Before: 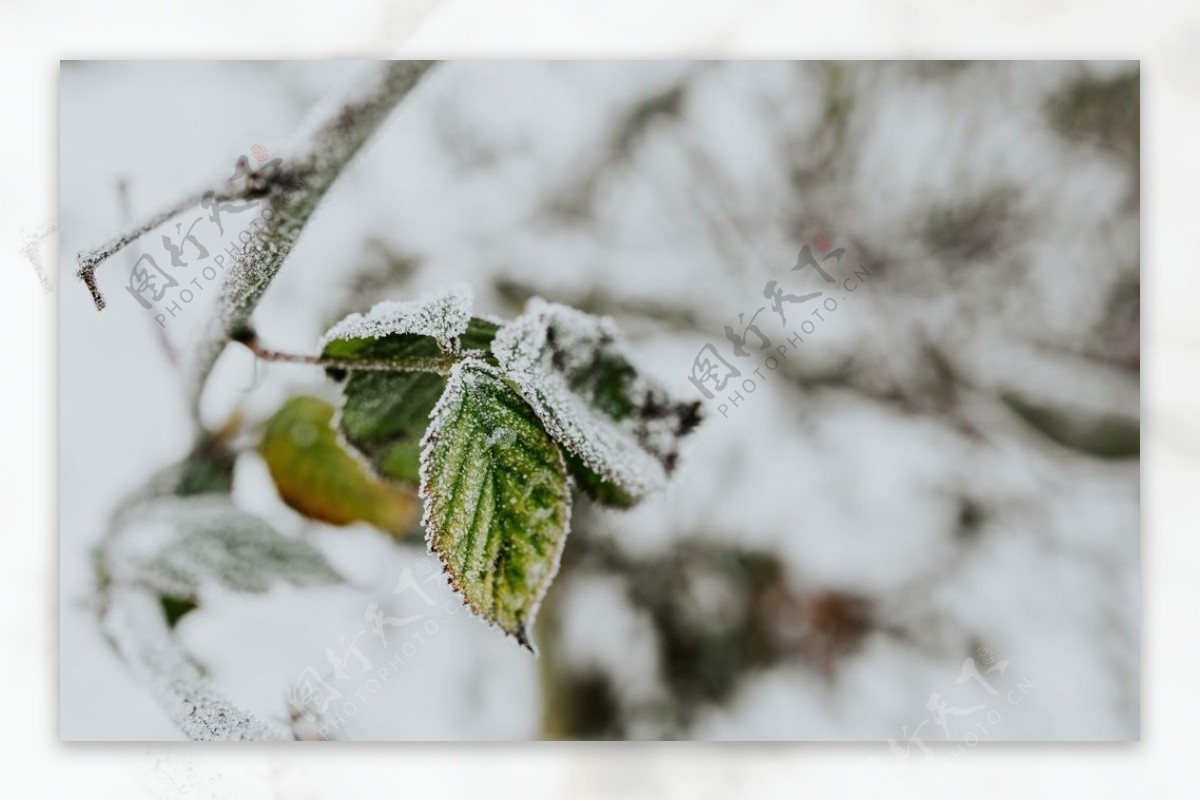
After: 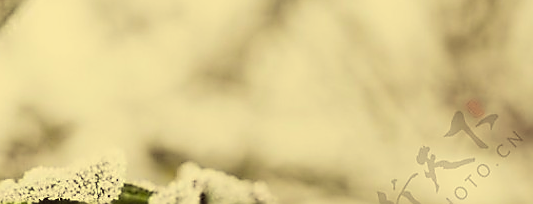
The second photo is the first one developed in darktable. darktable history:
crop: left 28.94%, top 16.795%, right 26.615%, bottom 57.687%
color correction: highlights a* -0.473, highlights b* 39.83, shadows a* 9.95, shadows b* -0.789
contrast brightness saturation: contrast 0.137, brightness 0.209
sharpen: radius 1.408, amount 1.244, threshold 0.785
